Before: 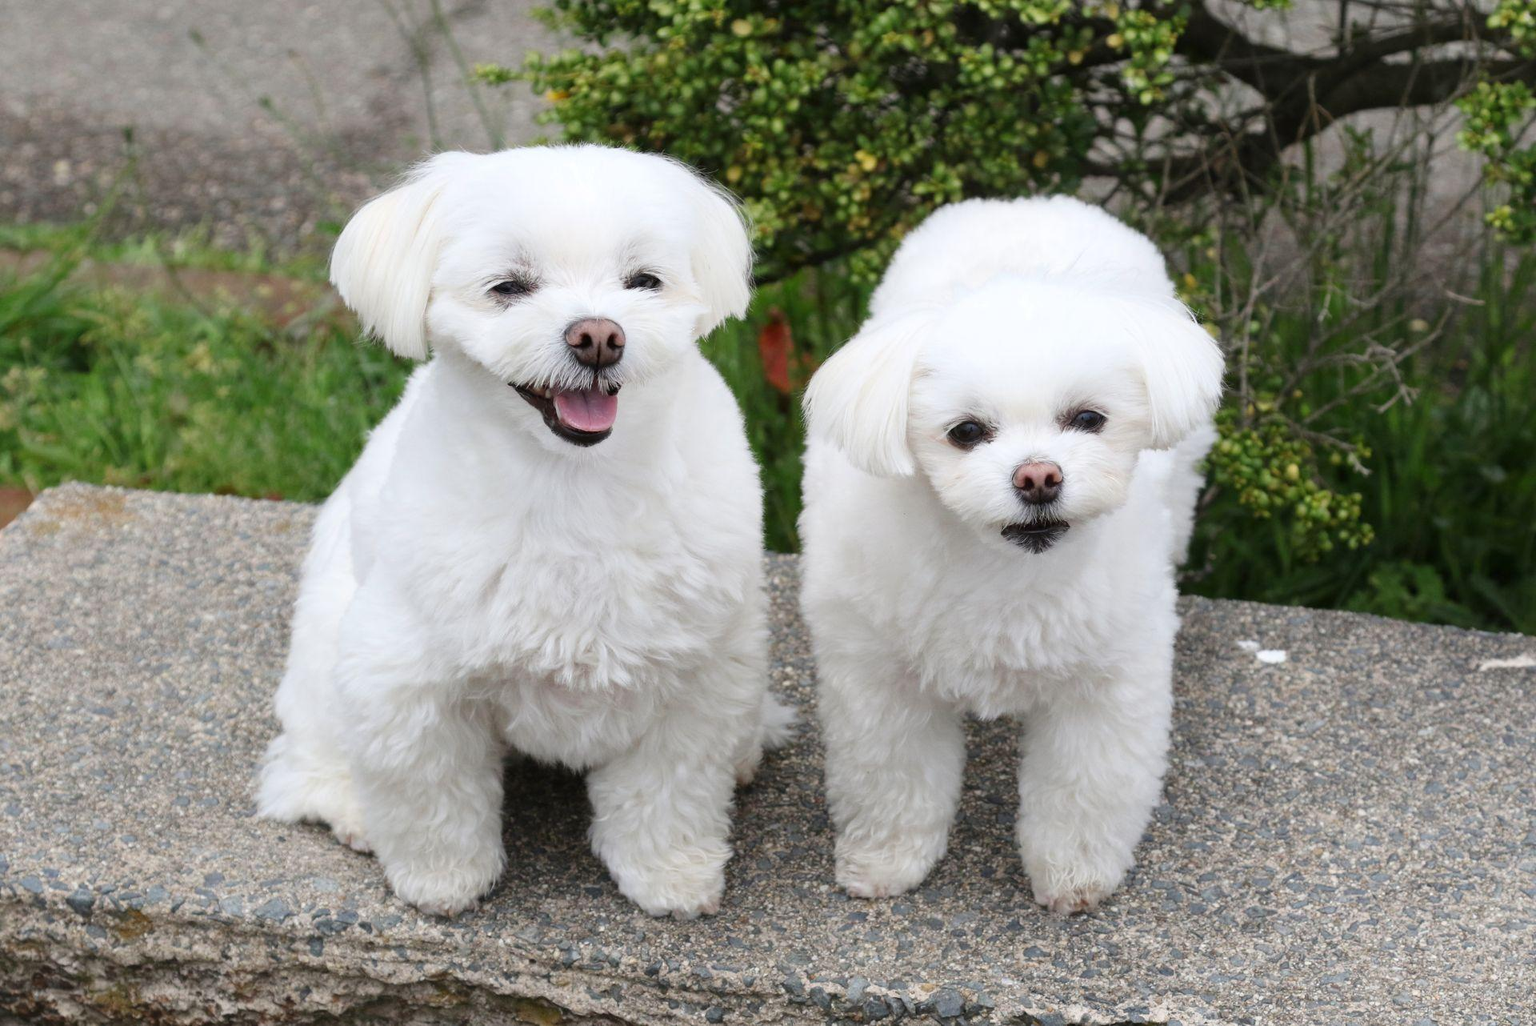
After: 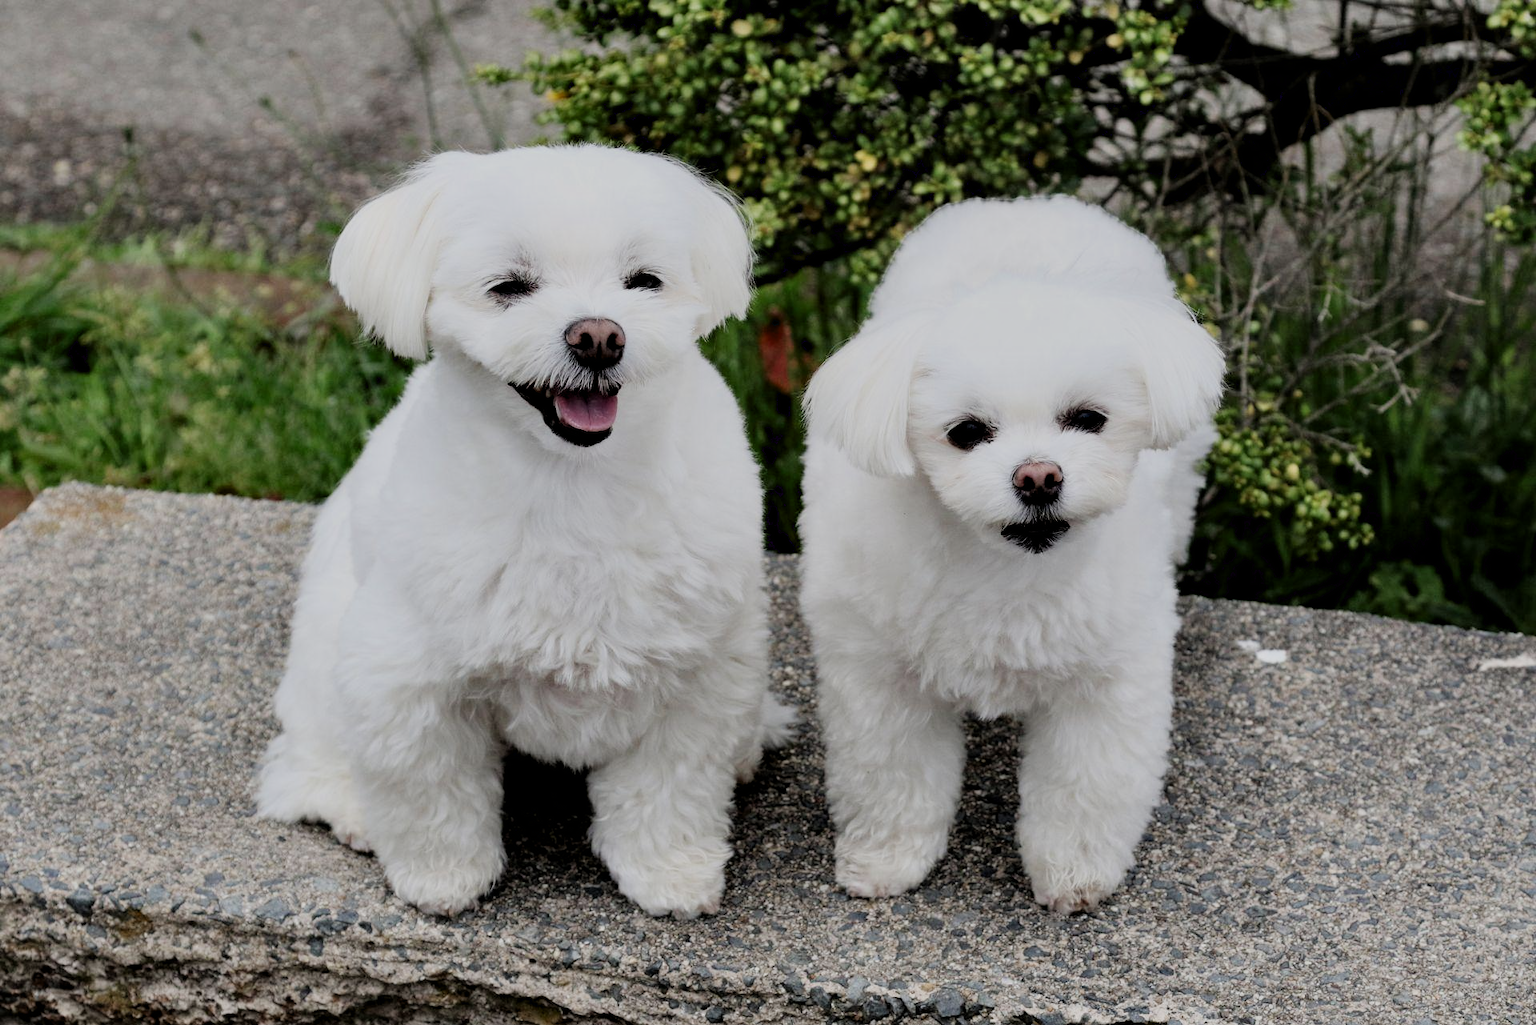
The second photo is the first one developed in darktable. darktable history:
contrast equalizer: y [[0.601, 0.6, 0.598, 0.598, 0.6, 0.601], [0.5 ×6], [0.5 ×6], [0 ×6], [0 ×6]]
exposure: exposure -0.349 EV, compensate highlight preservation false
filmic rgb: black relative exposure -16 EV, white relative exposure 6.92 EV, hardness 4.69
